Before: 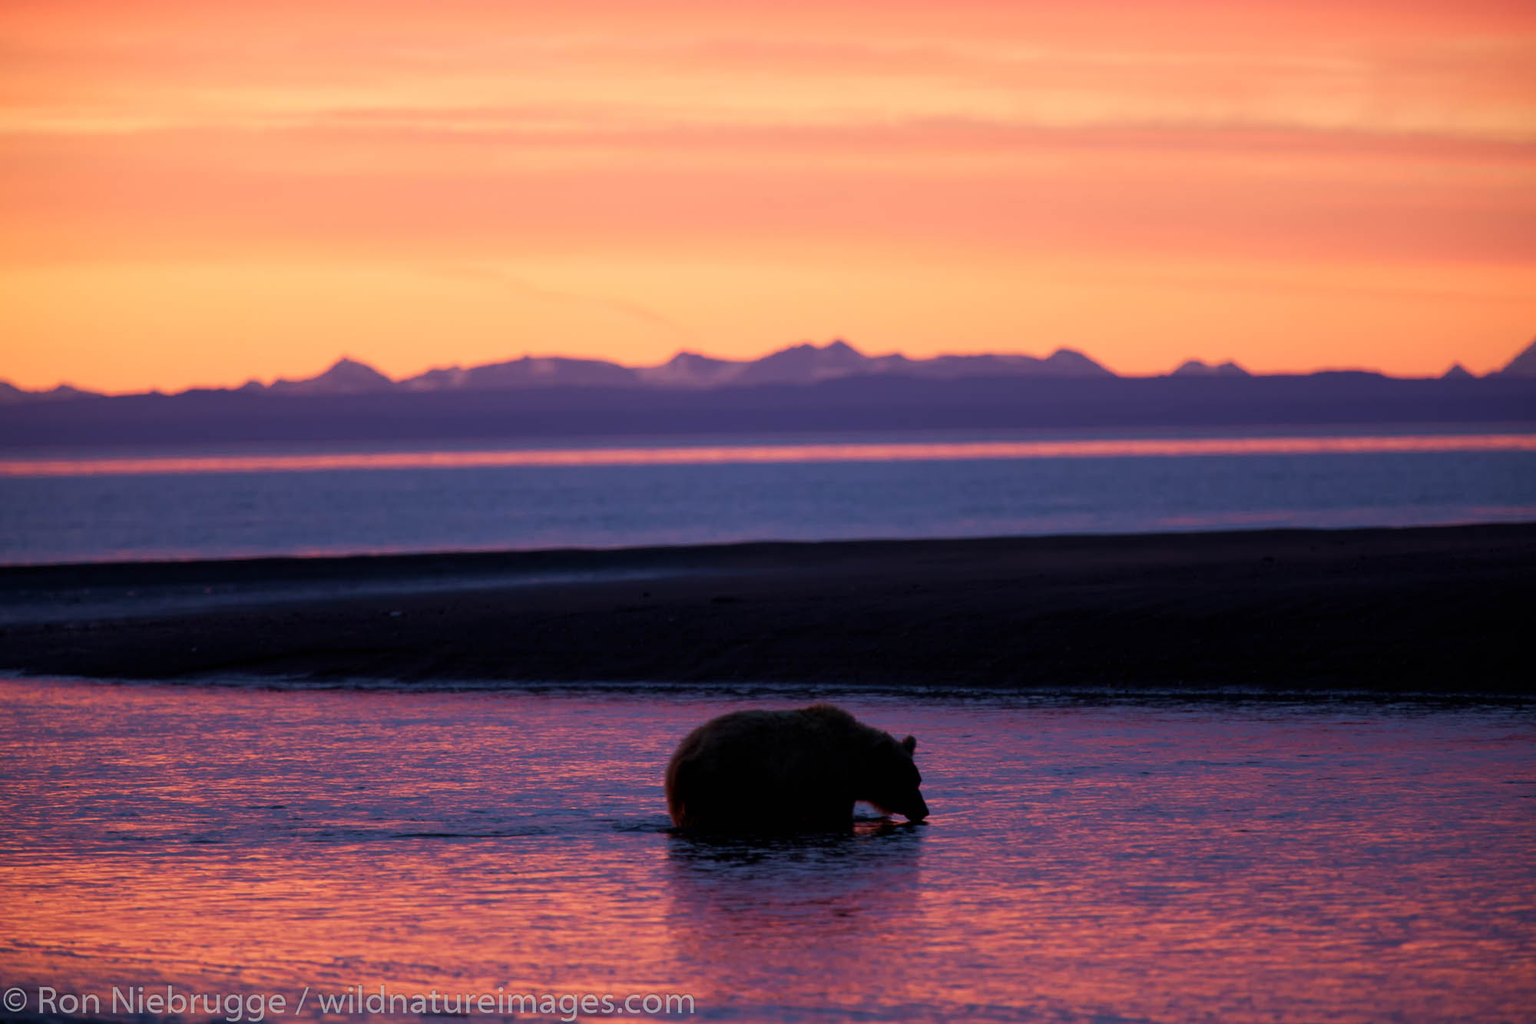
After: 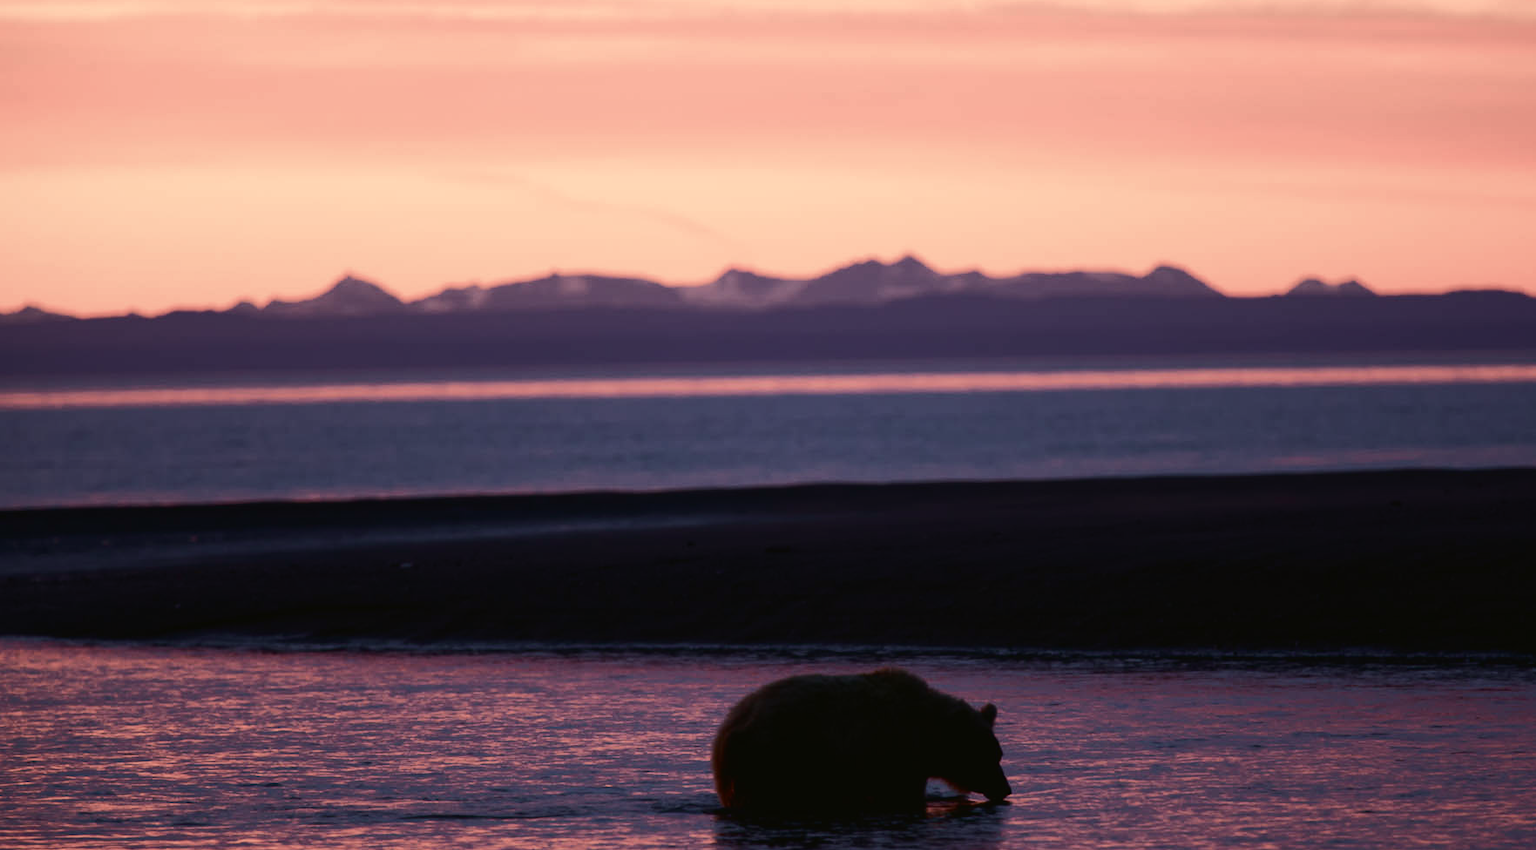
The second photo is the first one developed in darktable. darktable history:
crop and rotate: left 2.466%, top 11.325%, right 9.336%, bottom 15.432%
contrast brightness saturation: contrast 0.098, saturation -0.362
tone curve: curves: ch0 [(0, 0.021) (0.059, 0.053) (0.212, 0.18) (0.337, 0.304) (0.495, 0.505) (0.725, 0.731) (0.89, 0.919) (1, 1)]; ch1 [(0, 0) (0.094, 0.081) (0.285, 0.299) (0.403, 0.436) (0.479, 0.475) (0.54, 0.55) (0.615, 0.637) (0.683, 0.688) (1, 1)]; ch2 [(0, 0) (0.257, 0.217) (0.434, 0.434) (0.498, 0.507) (0.527, 0.542) (0.597, 0.587) (0.658, 0.595) (1, 1)], color space Lab, independent channels, preserve colors none
exposure: compensate highlight preservation false
